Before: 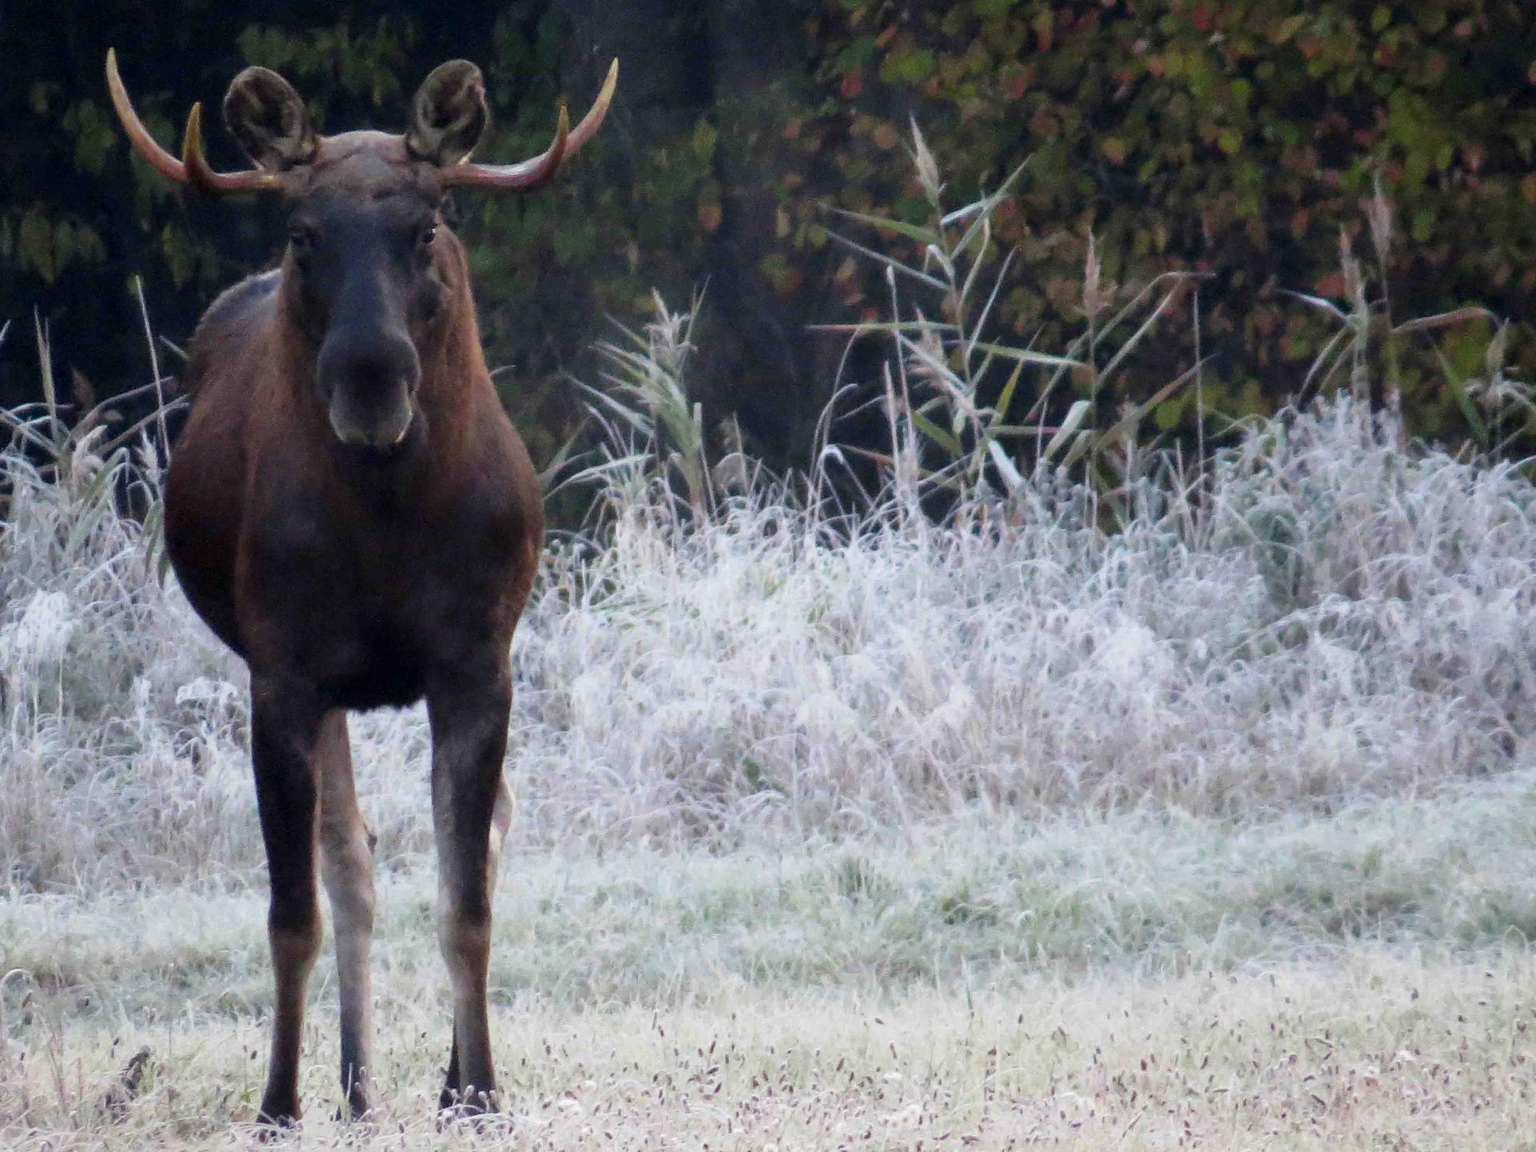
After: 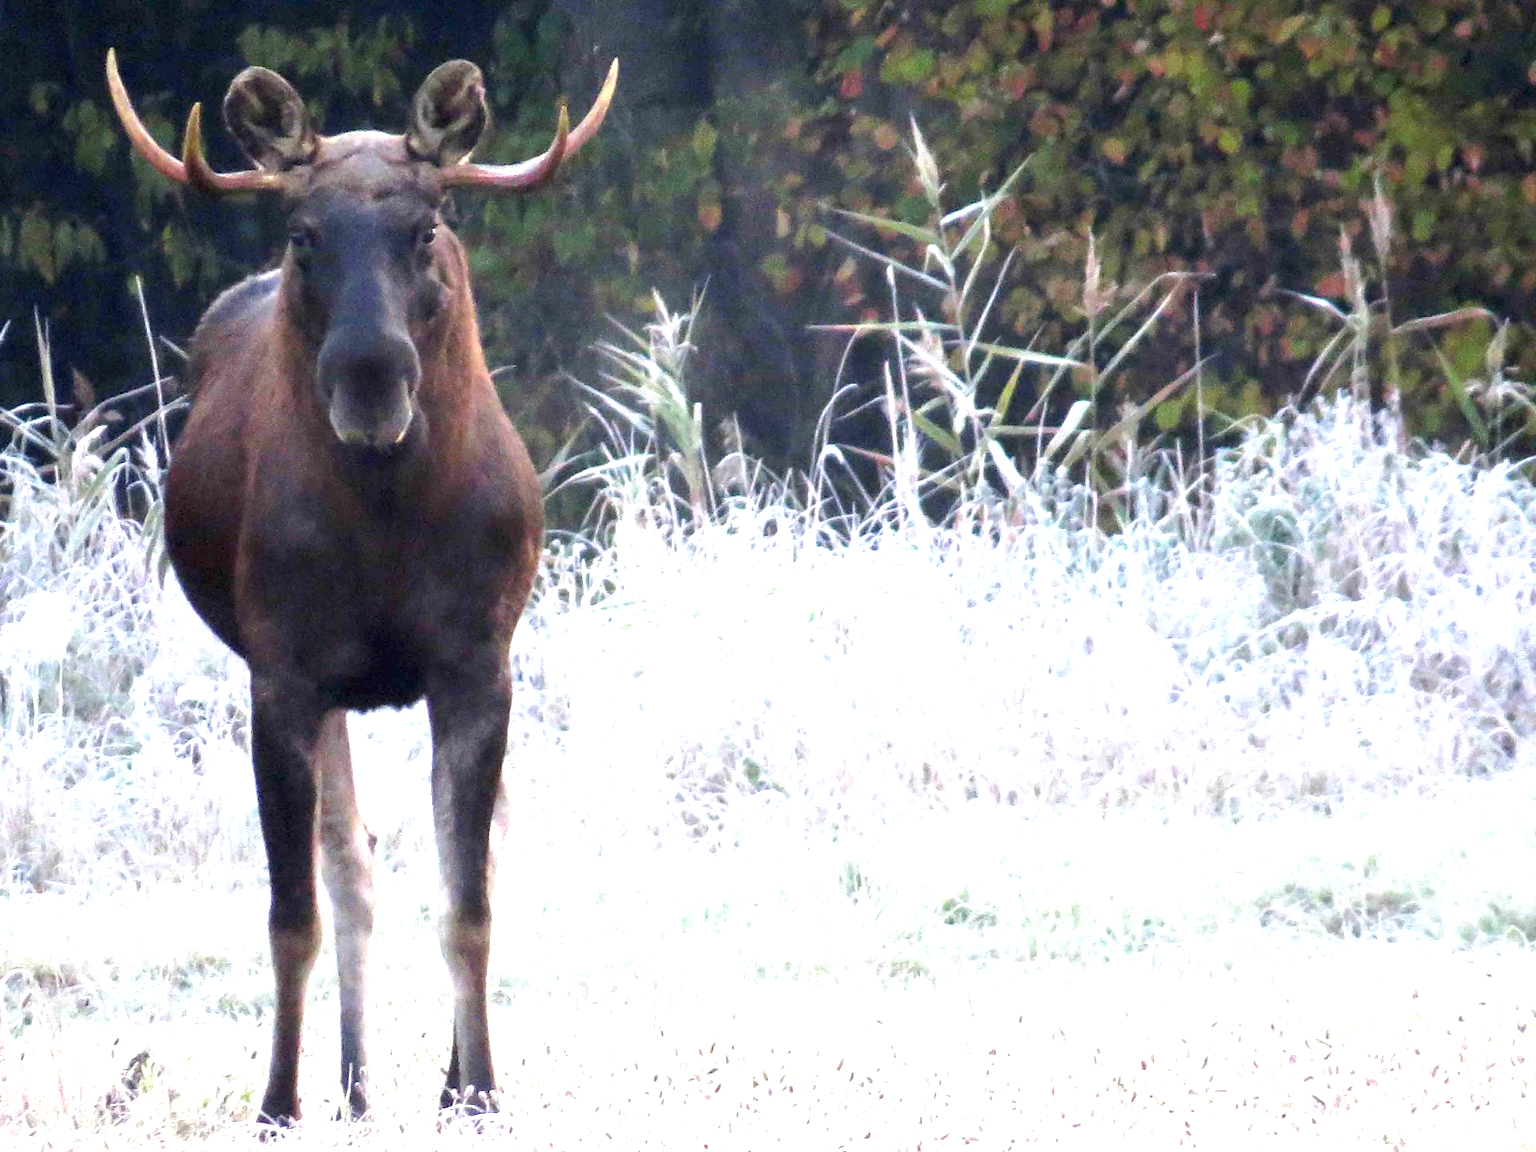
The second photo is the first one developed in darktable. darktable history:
exposure: black level correction 0, exposure 1.439 EV, compensate exposure bias true, compensate highlight preservation false
